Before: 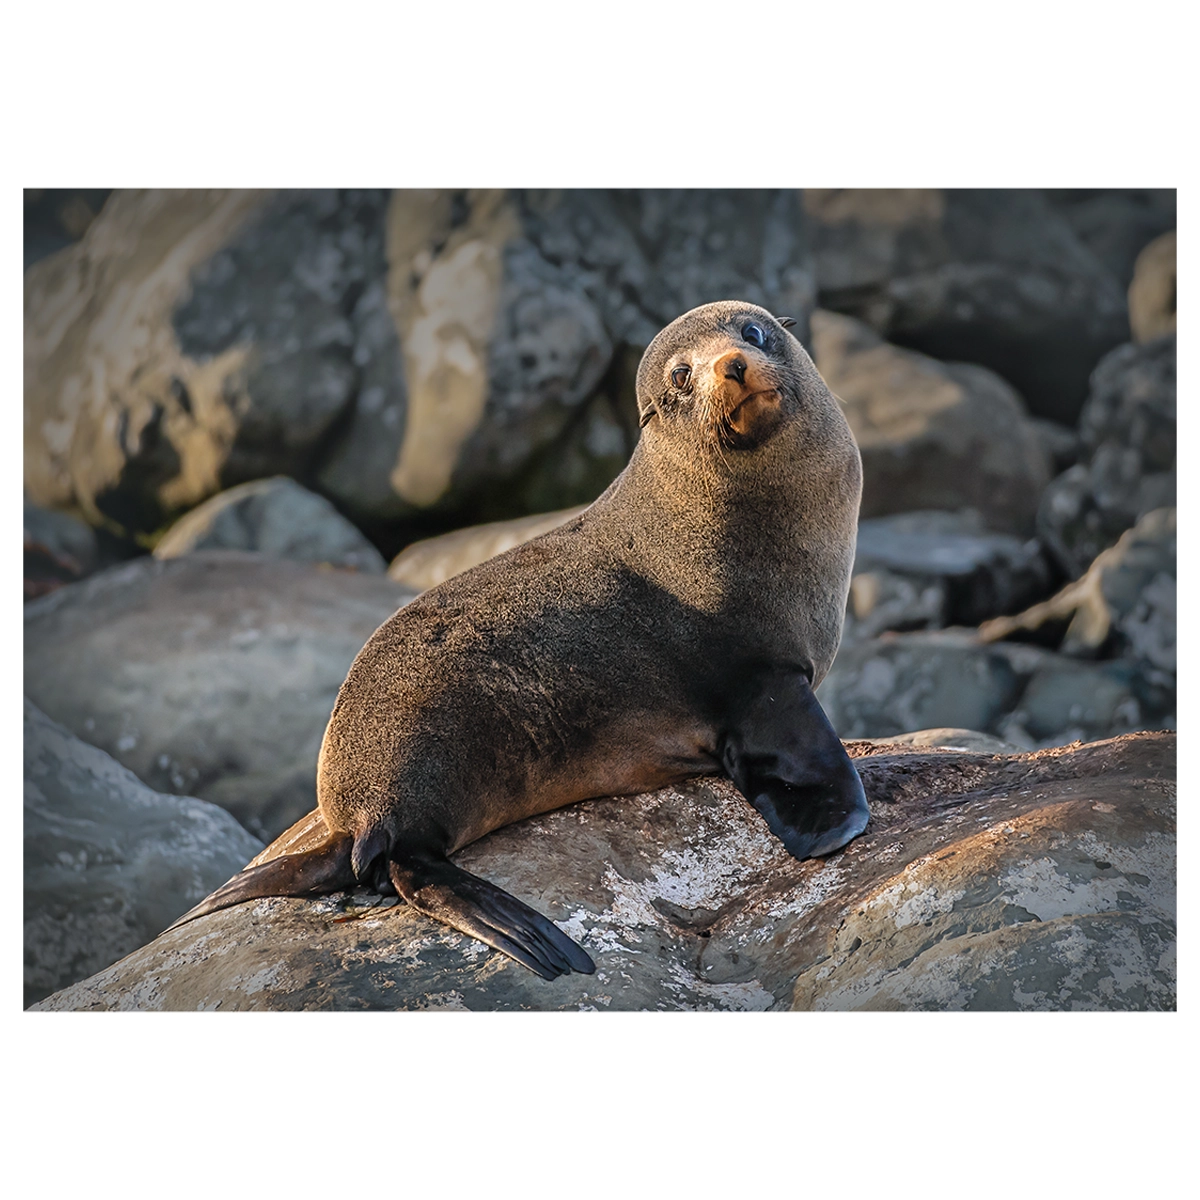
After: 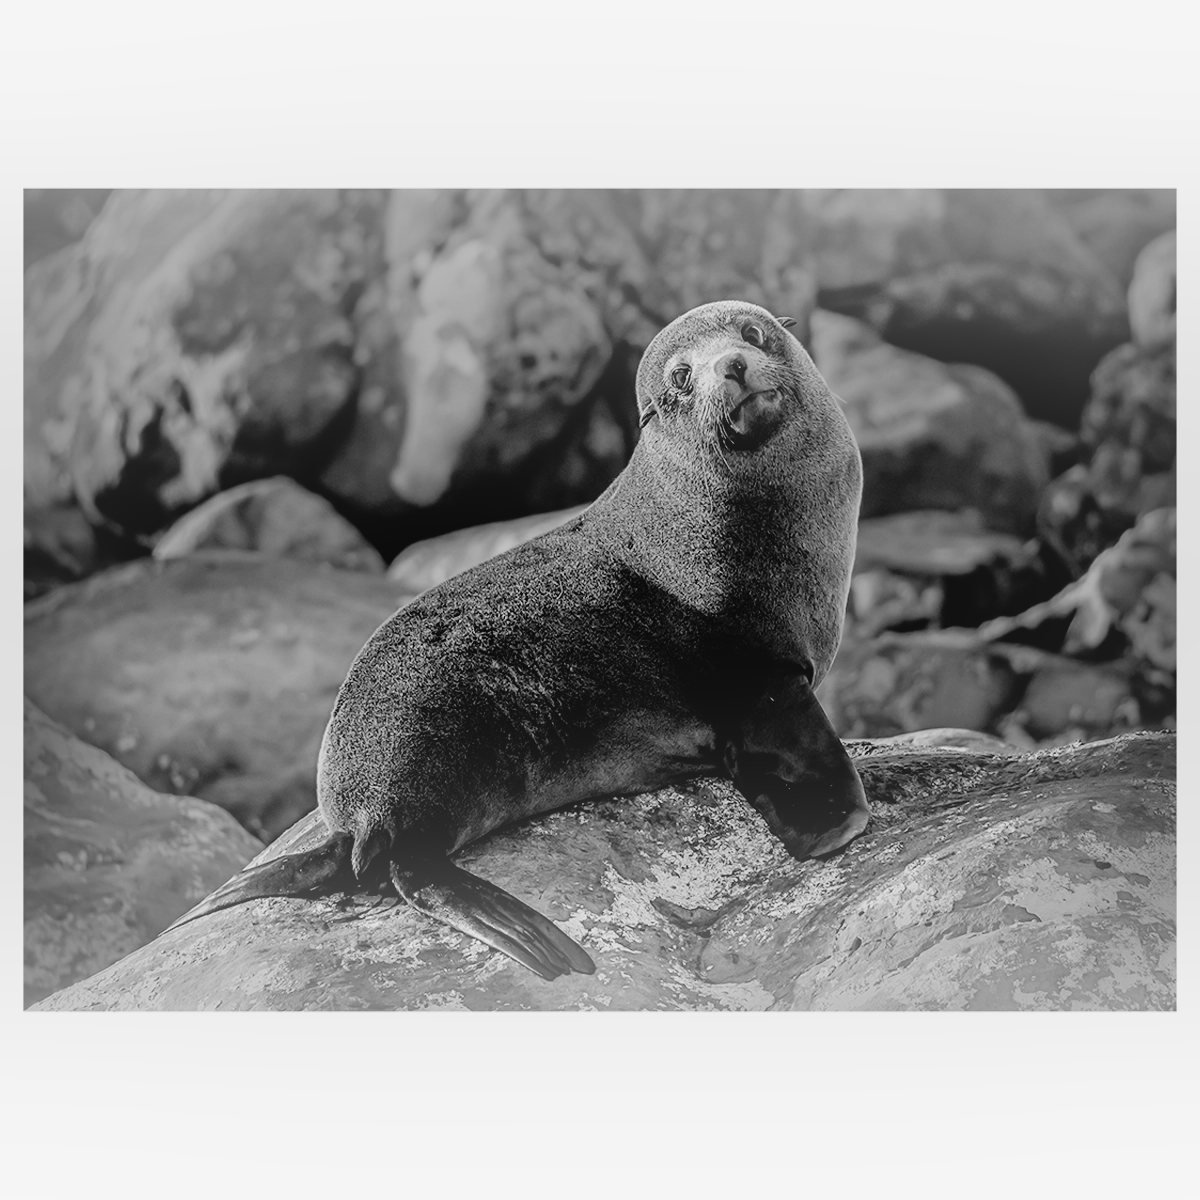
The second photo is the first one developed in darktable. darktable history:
monochrome: a -4.13, b 5.16, size 1
filmic rgb: black relative exposure -5 EV, hardness 2.88, contrast 1.1, highlights saturation mix -20%
bloom: size 40%
